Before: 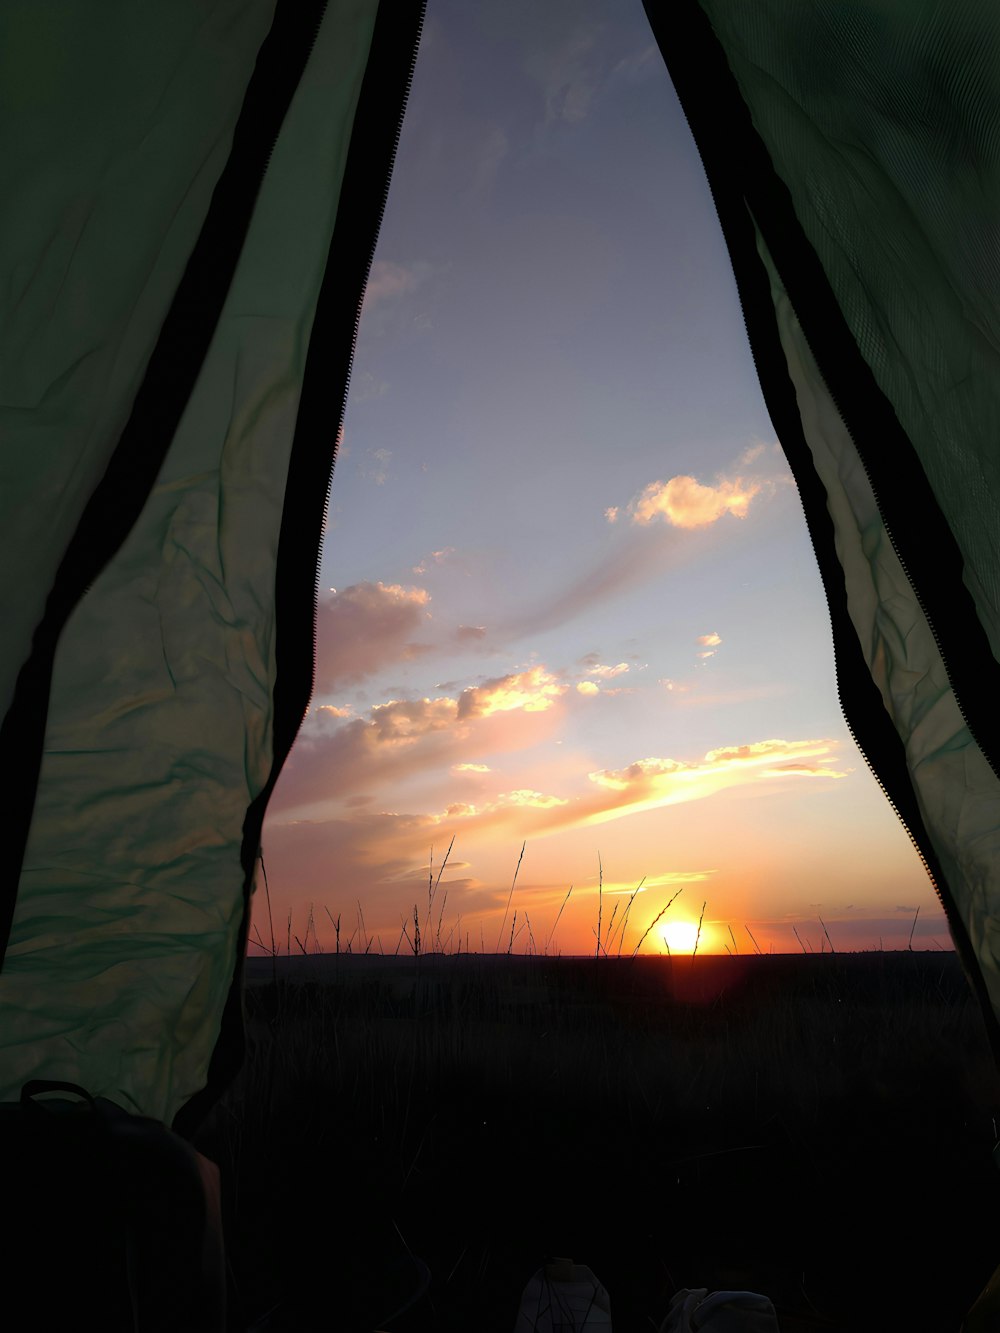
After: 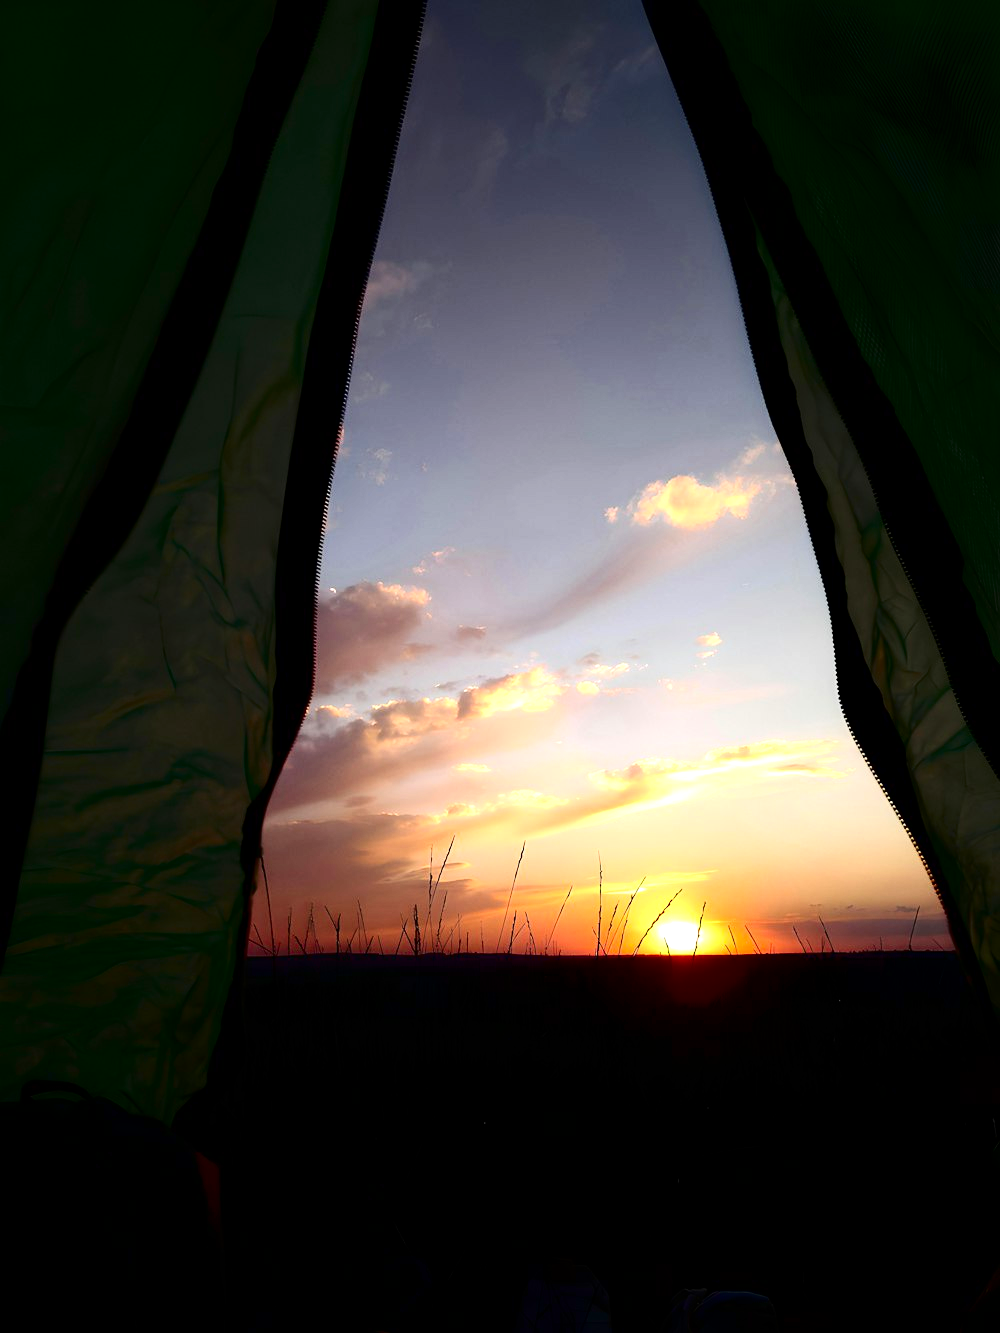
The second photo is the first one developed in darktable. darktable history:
exposure: black level correction 0.001, exposure 0.5 EV, compensate exposure bias true, compensate highlight preservation false
contrast brightness saturation: contrast 0.24, brightness -0.24, saturation 0.14
